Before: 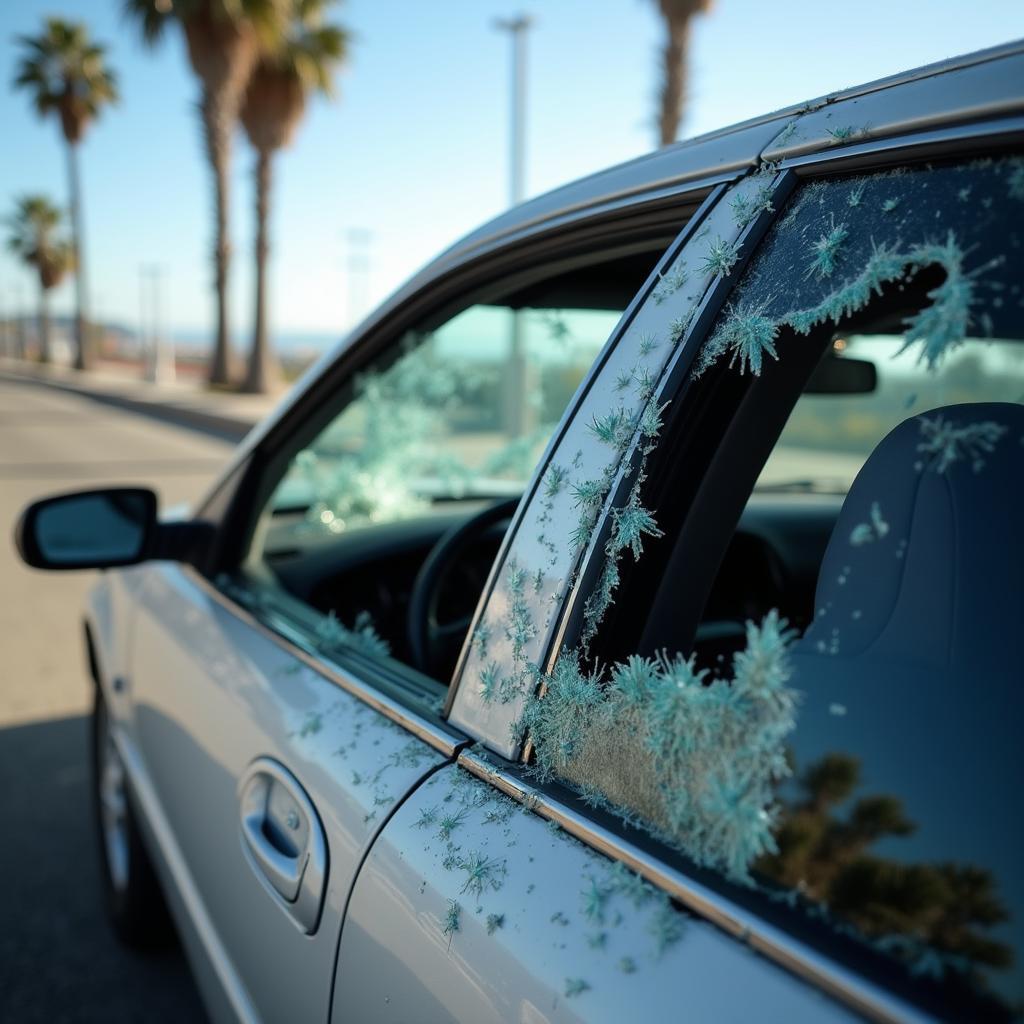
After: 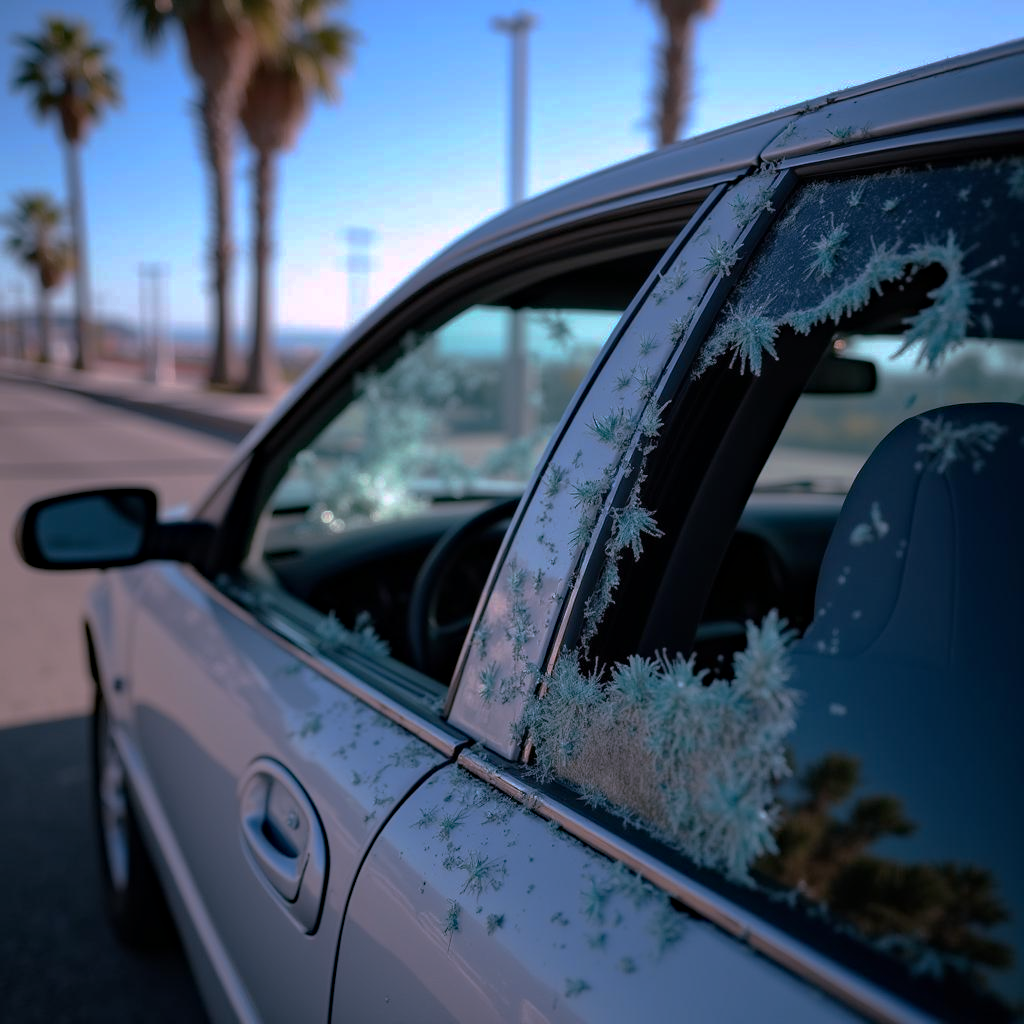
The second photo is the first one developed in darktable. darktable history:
color correction: highlights a* 15.12, highlights b* -24.8
haze removal: adaptive false
base curve: curves: ch0 [(0, 0) (0.841, 0.609) (1, 1)], preserve colors none
